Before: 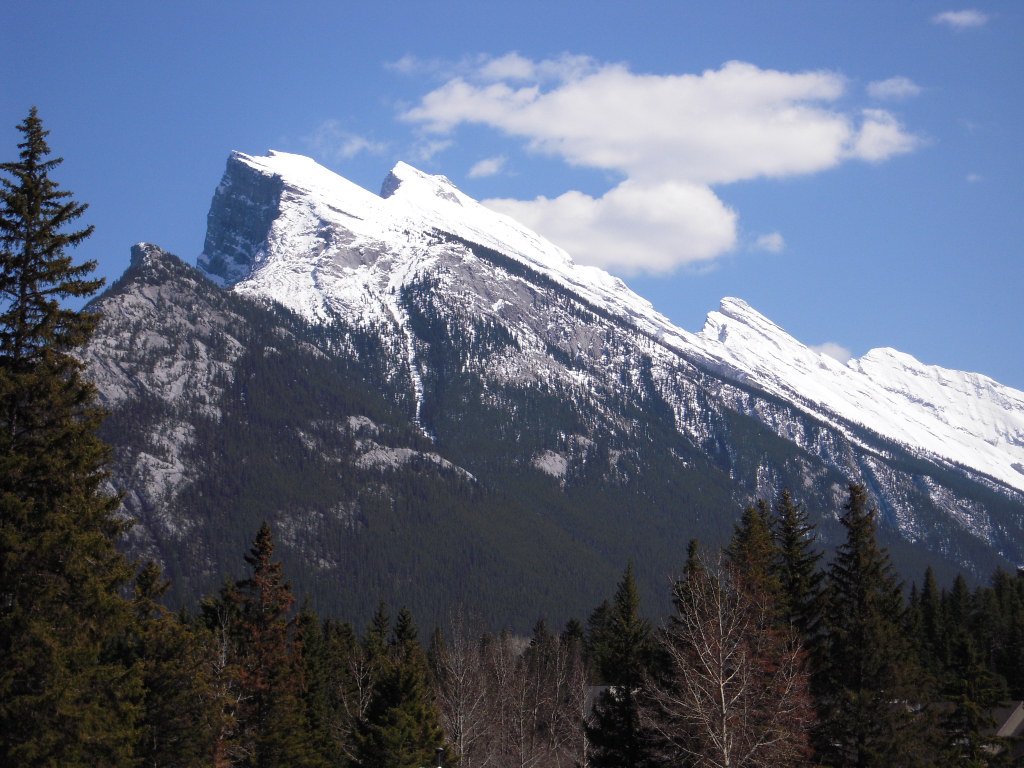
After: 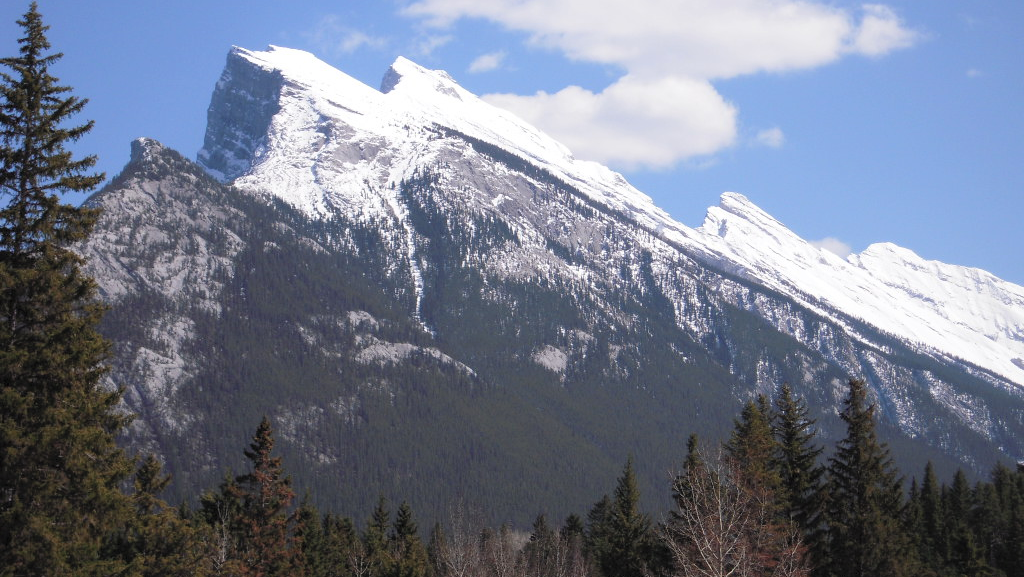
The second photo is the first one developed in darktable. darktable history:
contrast brightness saturation: brightness 0.144
exposure: compensate exposure bias true, compensate highlight preservation false
crop: top 13.685%, bottom 11.184%
